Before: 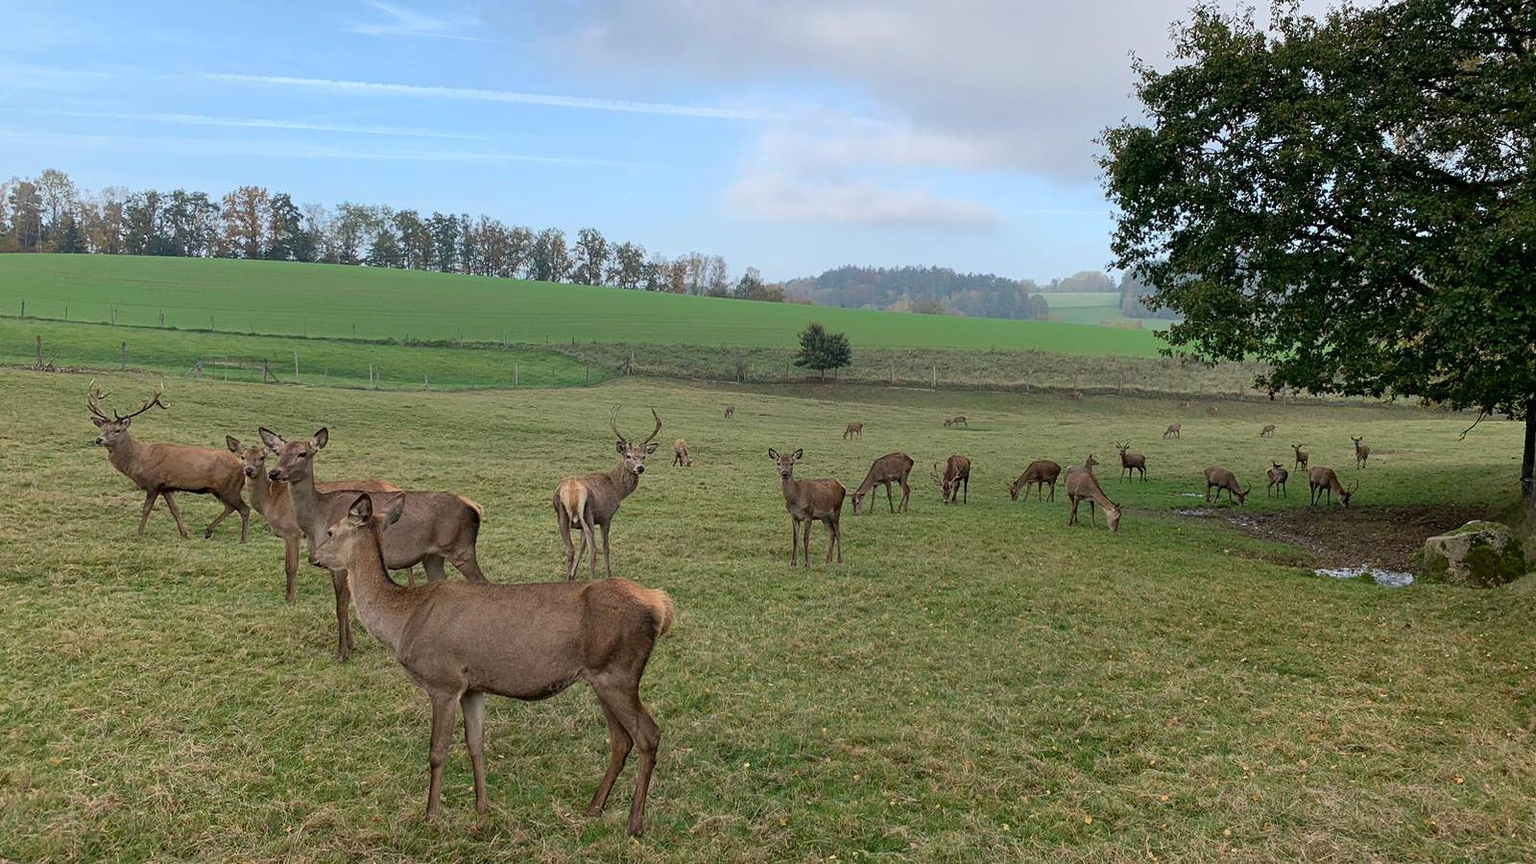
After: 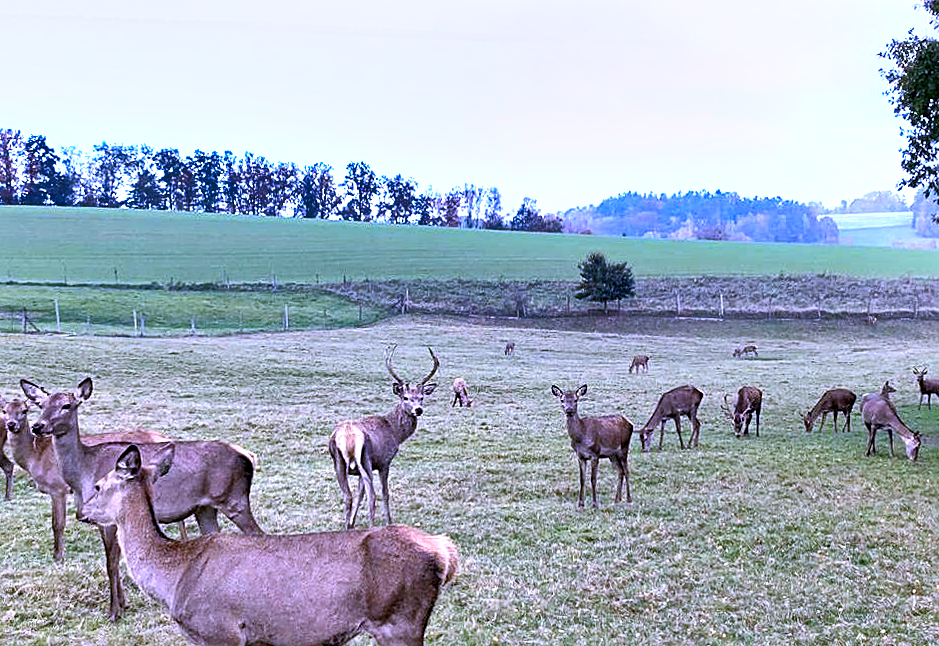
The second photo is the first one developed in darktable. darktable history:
rotate and perspective: rotation -1.75°, automatic cropping off
crop: left 16.202%, top 11.208%, right 26.045%, bottom 20.557%
base curve: curves: ch0 [(0, 0) (0.472, 0.508) (1, 1)]
shadows and highlights: soften with gaussian
white balance: red 0.98, blue 1.61
contrast equalizer: y [[0.586, 0.584, 0.576, 0.565, 0.552, 0.539], [0.5 ×6], [0.97, 0.959, 0.919, 0.859, 0.789, 0.717], [0 ×6], [0 ×6]]
exposure: exposure 1 EV, compensate highlight preservation false
sharpen: radius 2.529, amount 0.323
